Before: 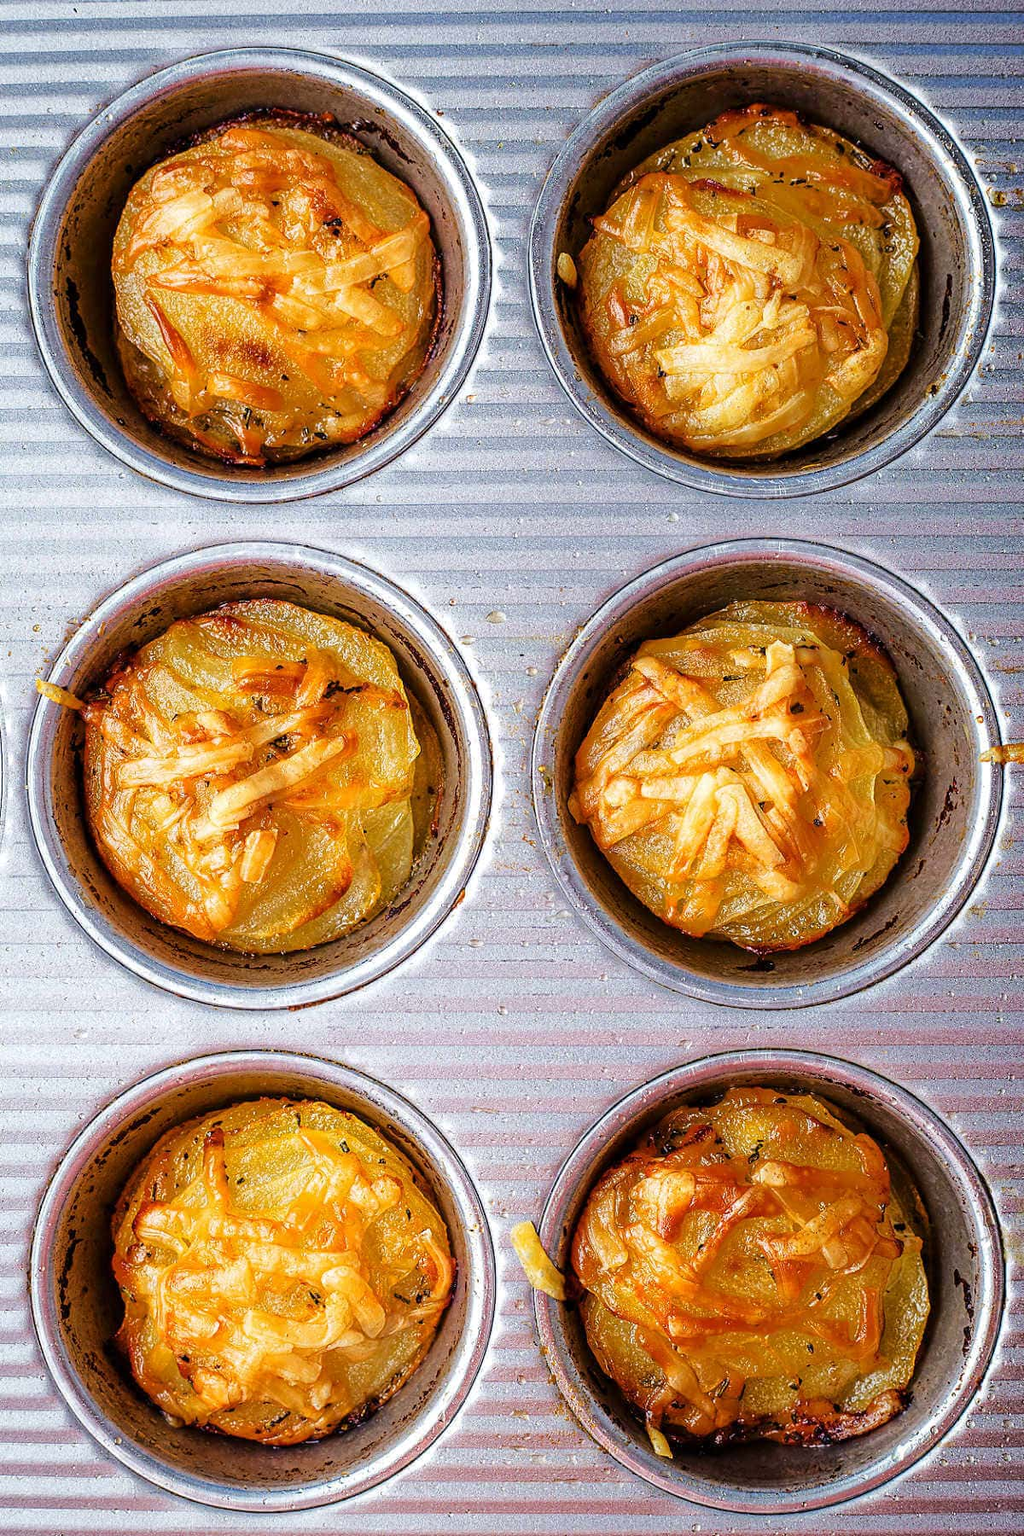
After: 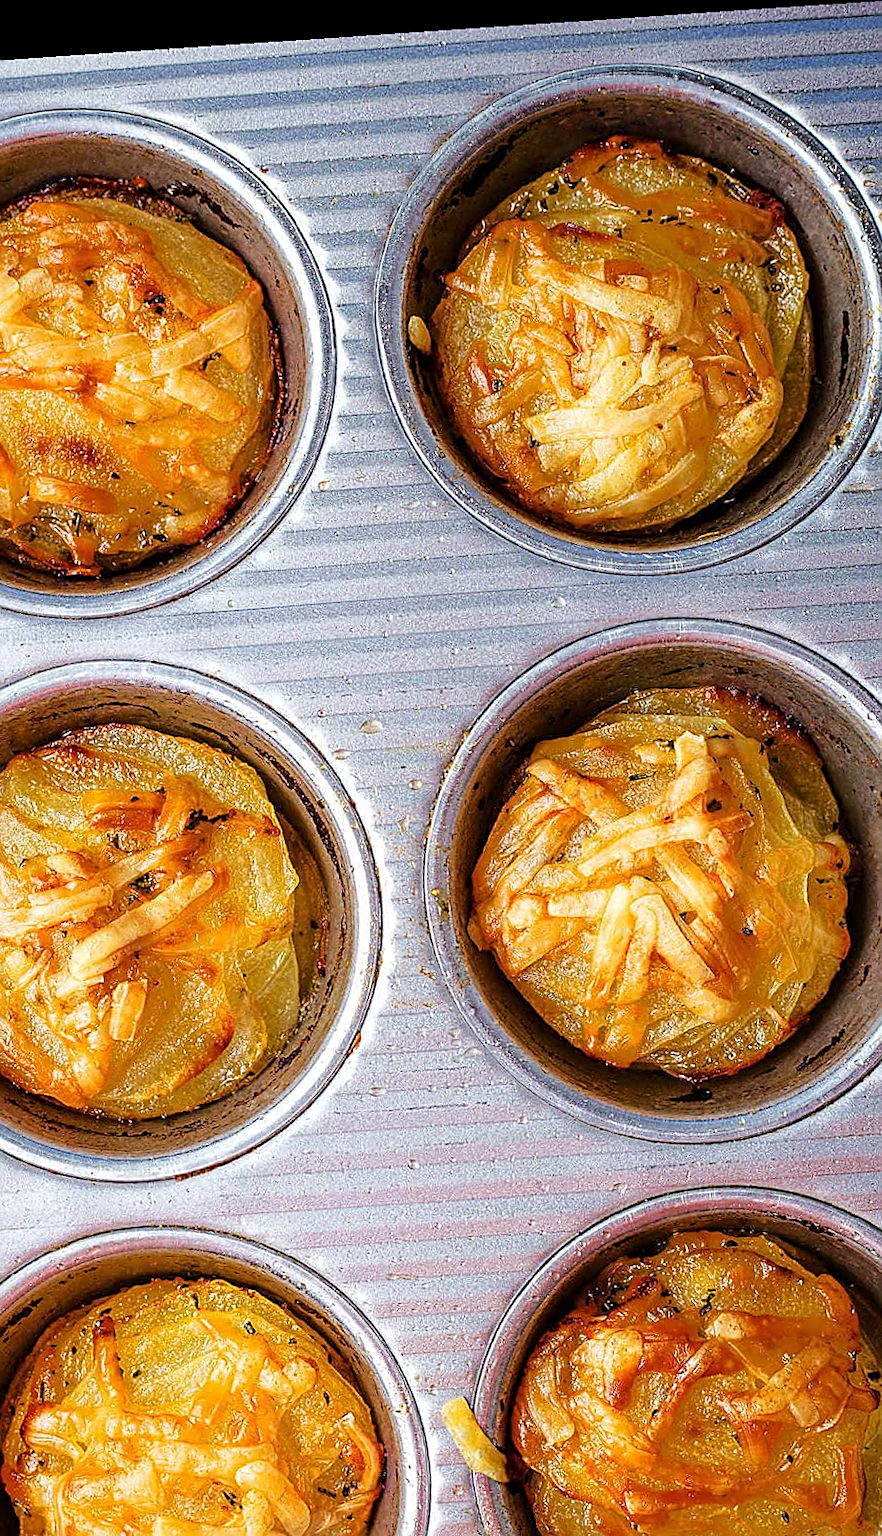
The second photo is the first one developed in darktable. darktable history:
sharpen: on, module defaults
rotate and perspective: rotation -4.2°, shear 0.006, automatic cropping off
crop: left 18.479%, right 12.2%, bottom 13.971%
